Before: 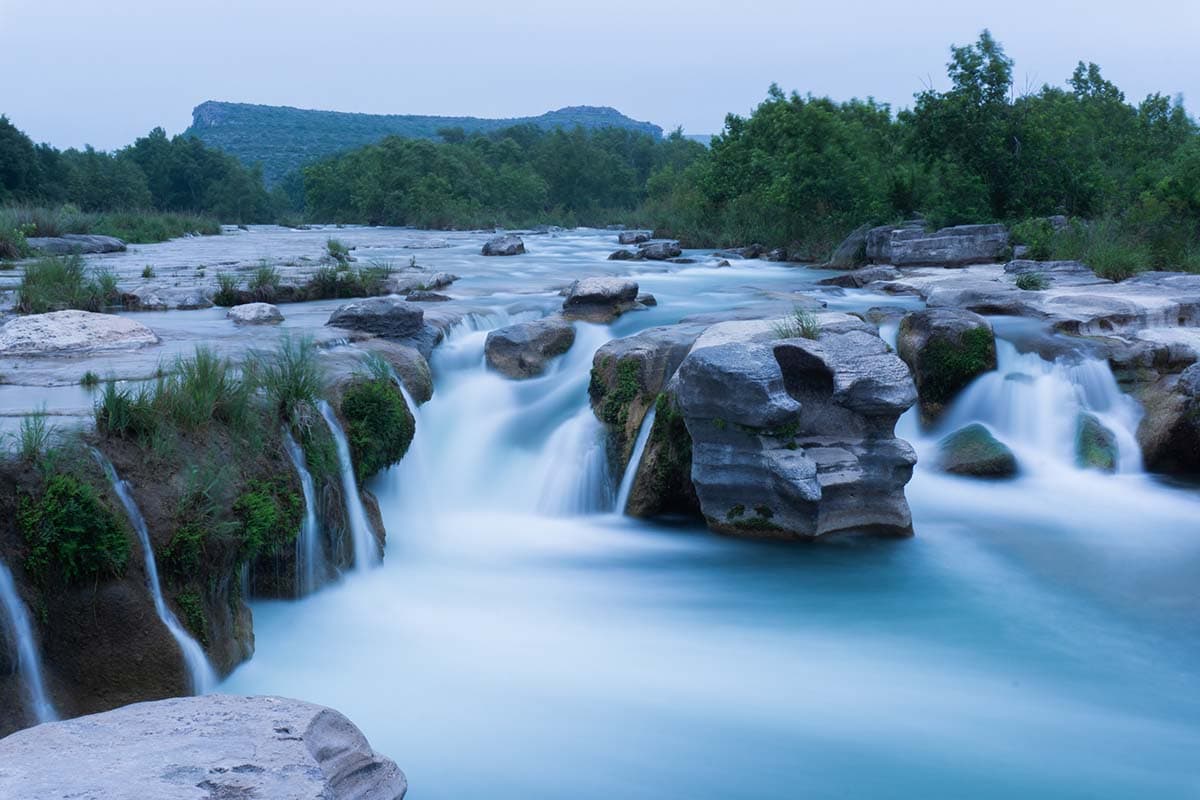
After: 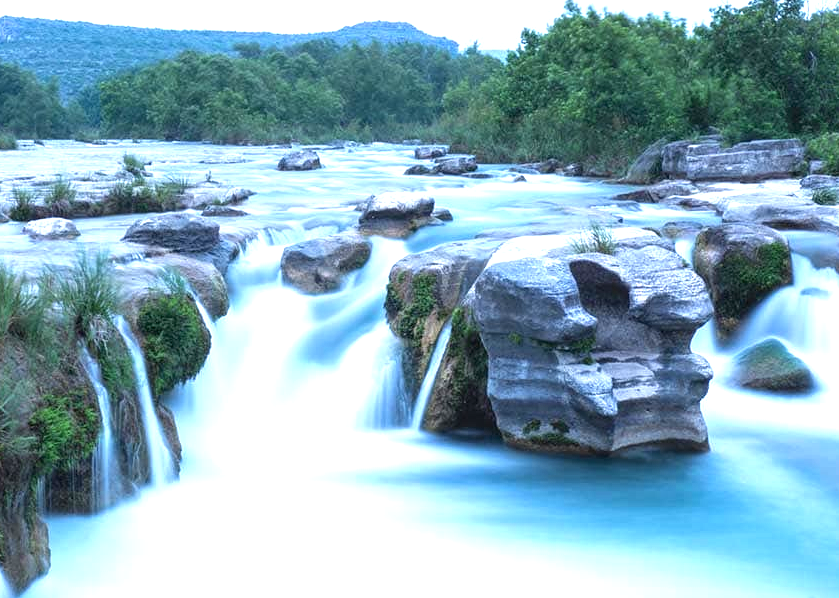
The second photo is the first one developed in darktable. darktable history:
exposure: exposure 1.25 EV, compensate exposure bias true, compensate highlight preservation false
crop and rotate: left 17.046%, top 10.659%, right 12.989%, bottom 14.553%
local contrast: on, module defaults
